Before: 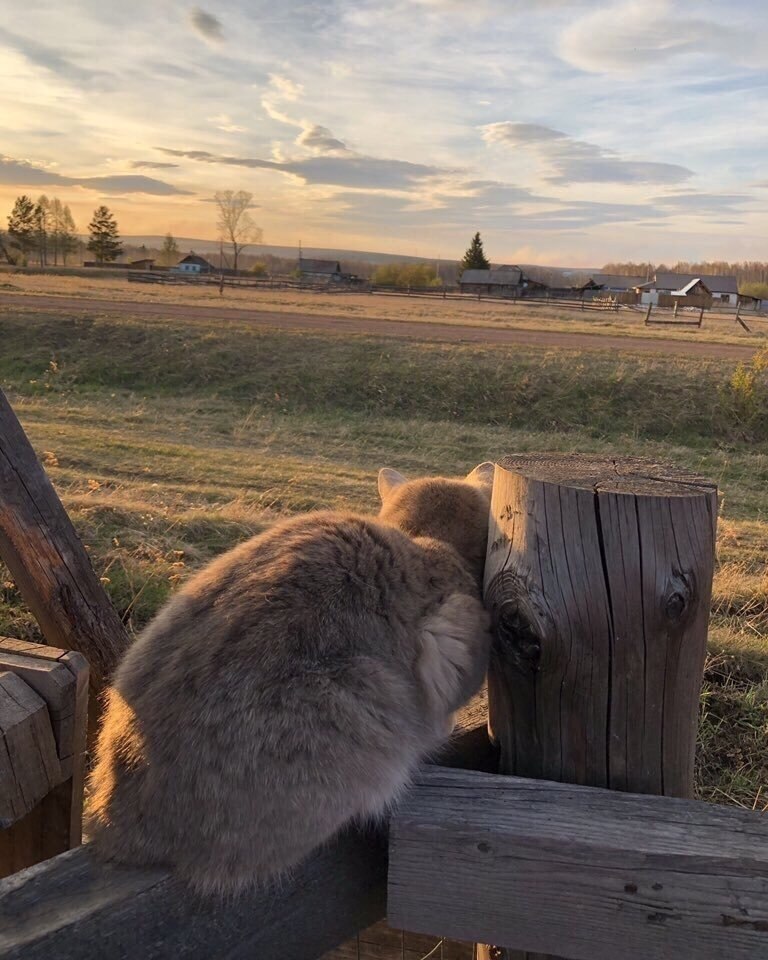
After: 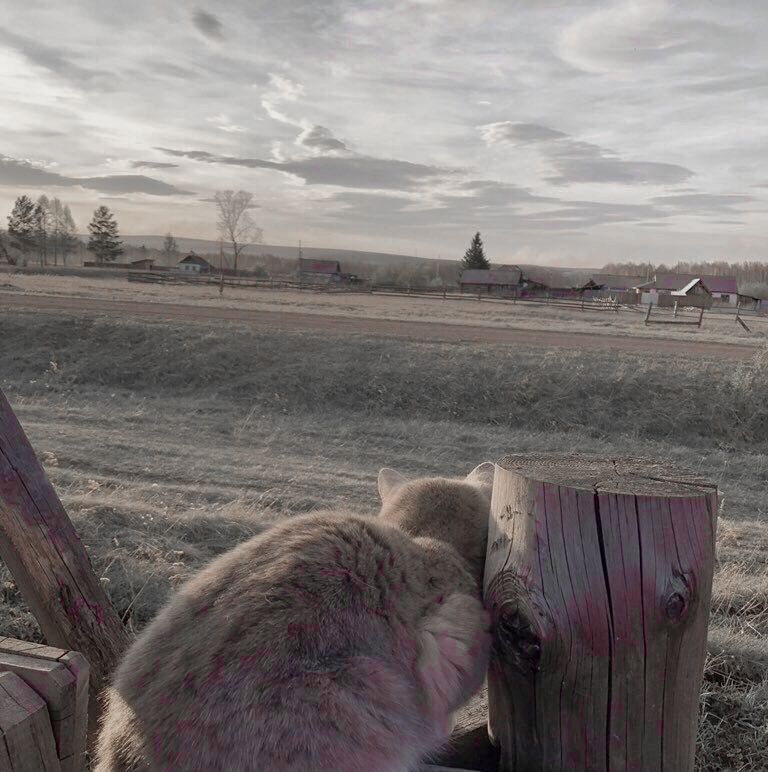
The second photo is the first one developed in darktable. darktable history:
contrast brightness saturation: contrast 0.076, saturation 0.201
crop: bottom 19.52%
tone equalizer: -8 EV 0.266 EV, -7 EV 0.42 EV, -6 EV 0.424 EV, -5 EV 0.255 EV, -3 EV -0.271 EV, -2 EV -0.444 EV, -1 EV -0.414 EV, +0 EV -0.263 EV, edges refinement/feathering 500, mask exposure compensation -1.57 EV, preserve details no
exposure: exposure 0.231 EV, compensate highlight preservation false
color zones: curves: ch0 [(0, 0.278) (0.143, 0.5) (0.286, 0.5) (0.429, 0.5) (0.571, 0.5) (0.714, 0.5) (0.857, 0.5) (1, 0.5)]; ch1 [(0, 1) (0.143, 0.165) (0.286, 0) (0.429, 0) (0.571, 0) (0.714, 0) (0.857, 0.5) (1, 0.5)]; ch2 [(0, 0.508) (0.143, 0.5) (0.286, 0.5) (0.429, 0.5) (0.571, 0.5) (0.714, 0.5) (0.857, 0.5) (1, 0.5)]
